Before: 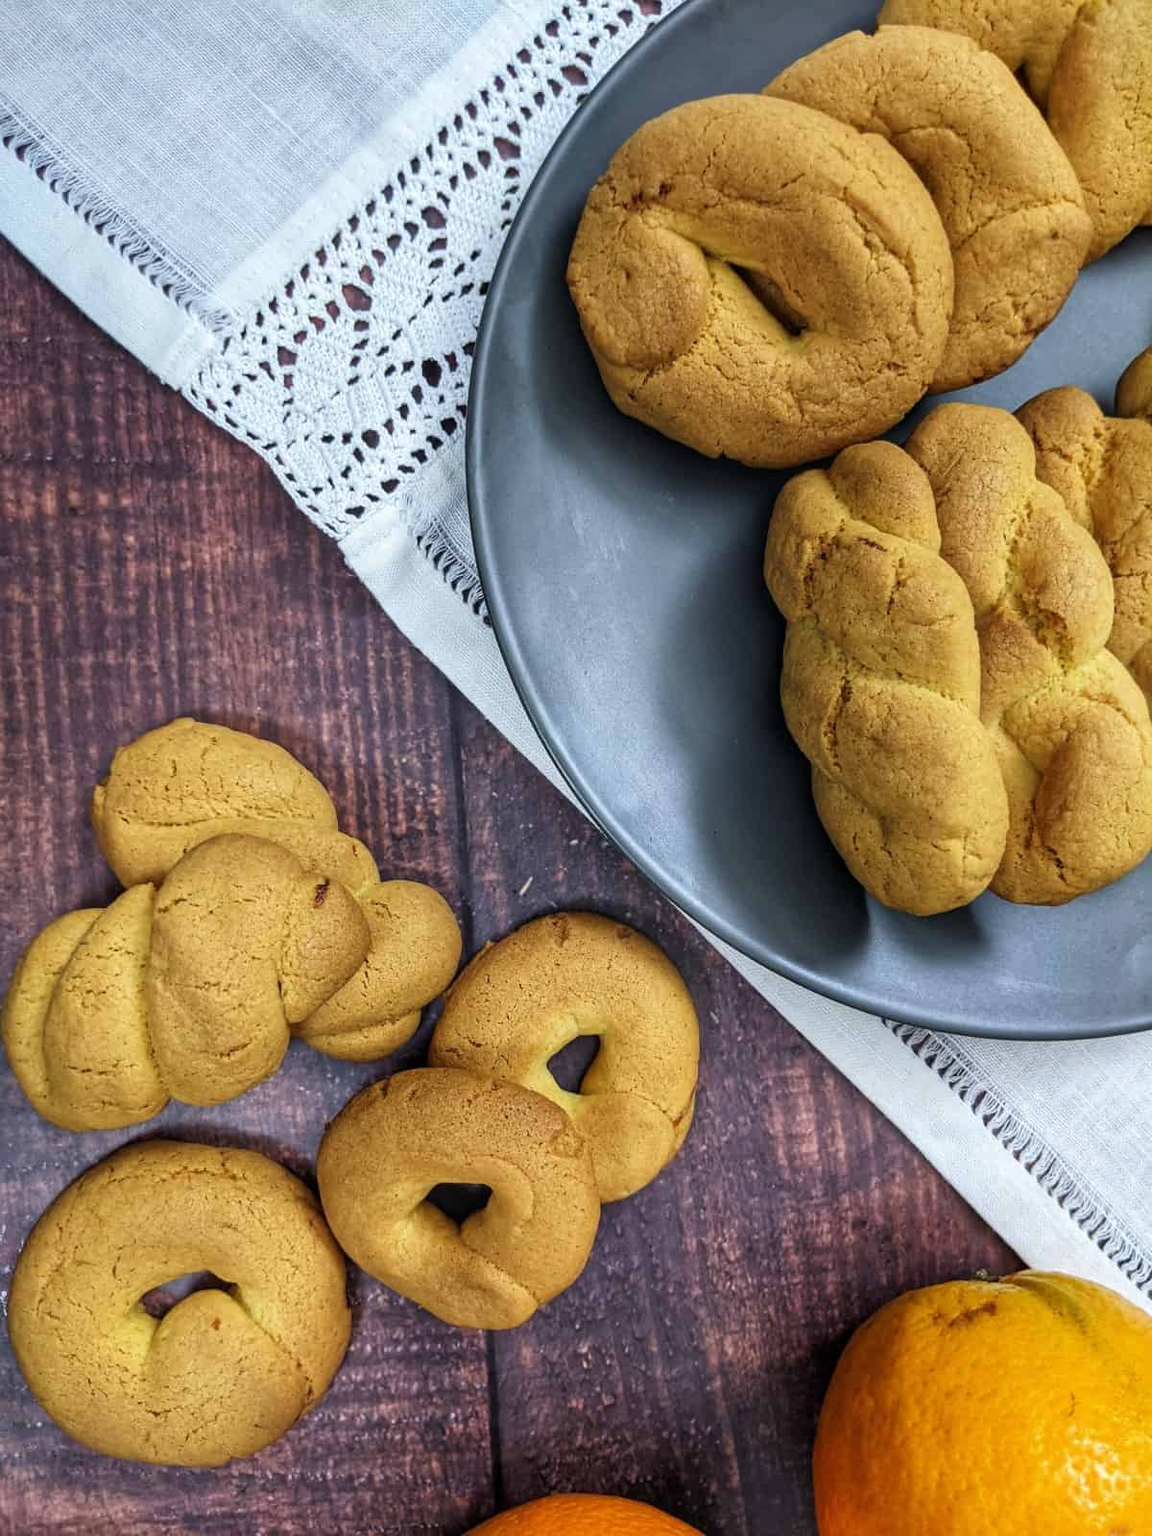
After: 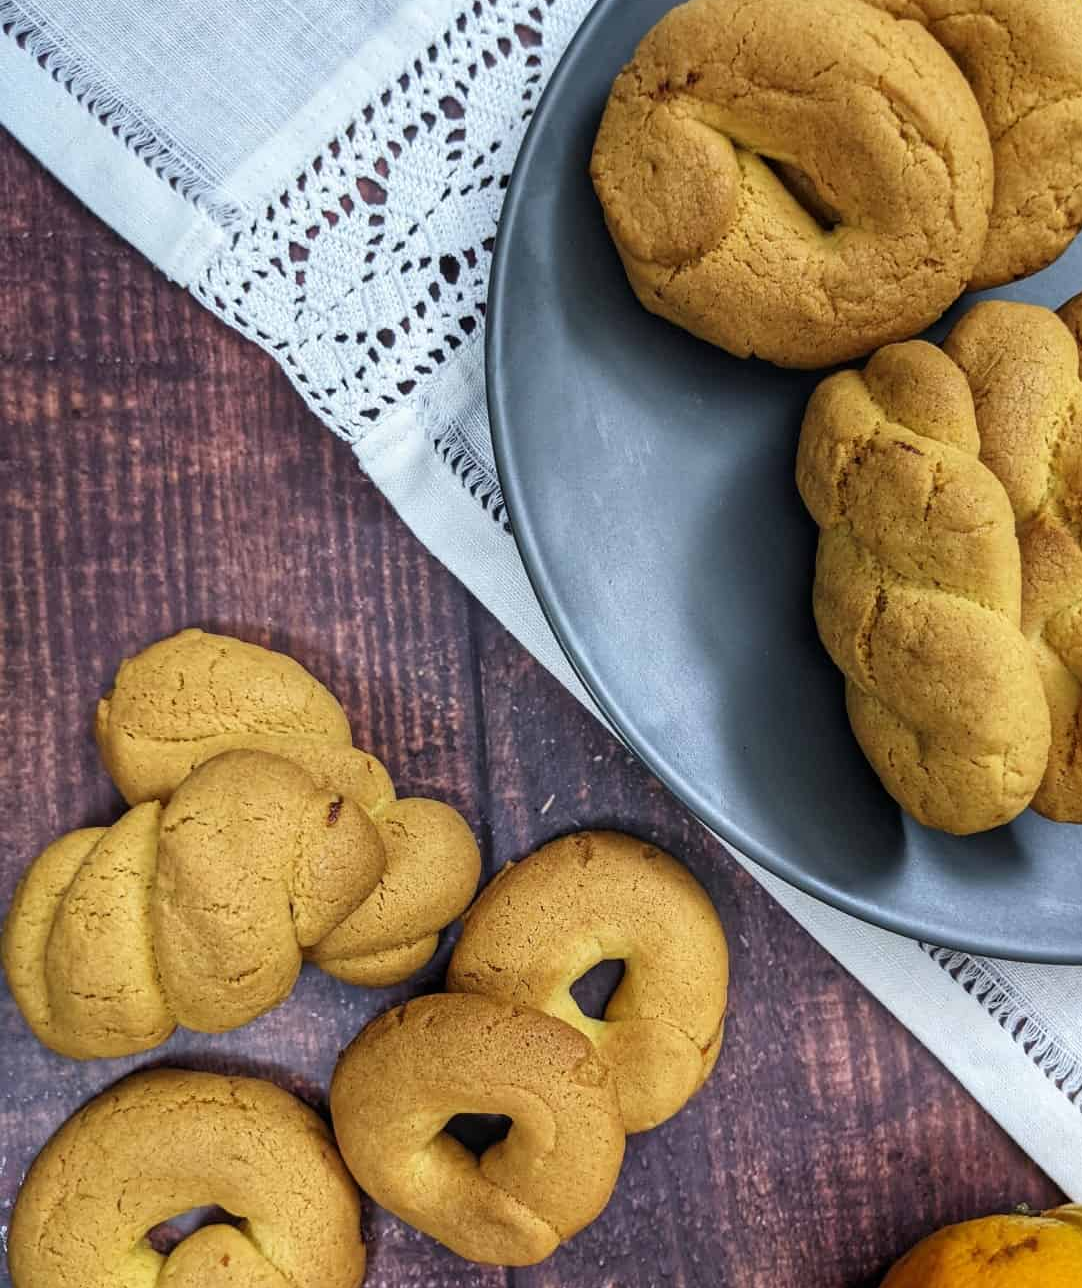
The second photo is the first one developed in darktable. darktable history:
crop: top 7.46%, right 9.811%, bottom 12.036%
